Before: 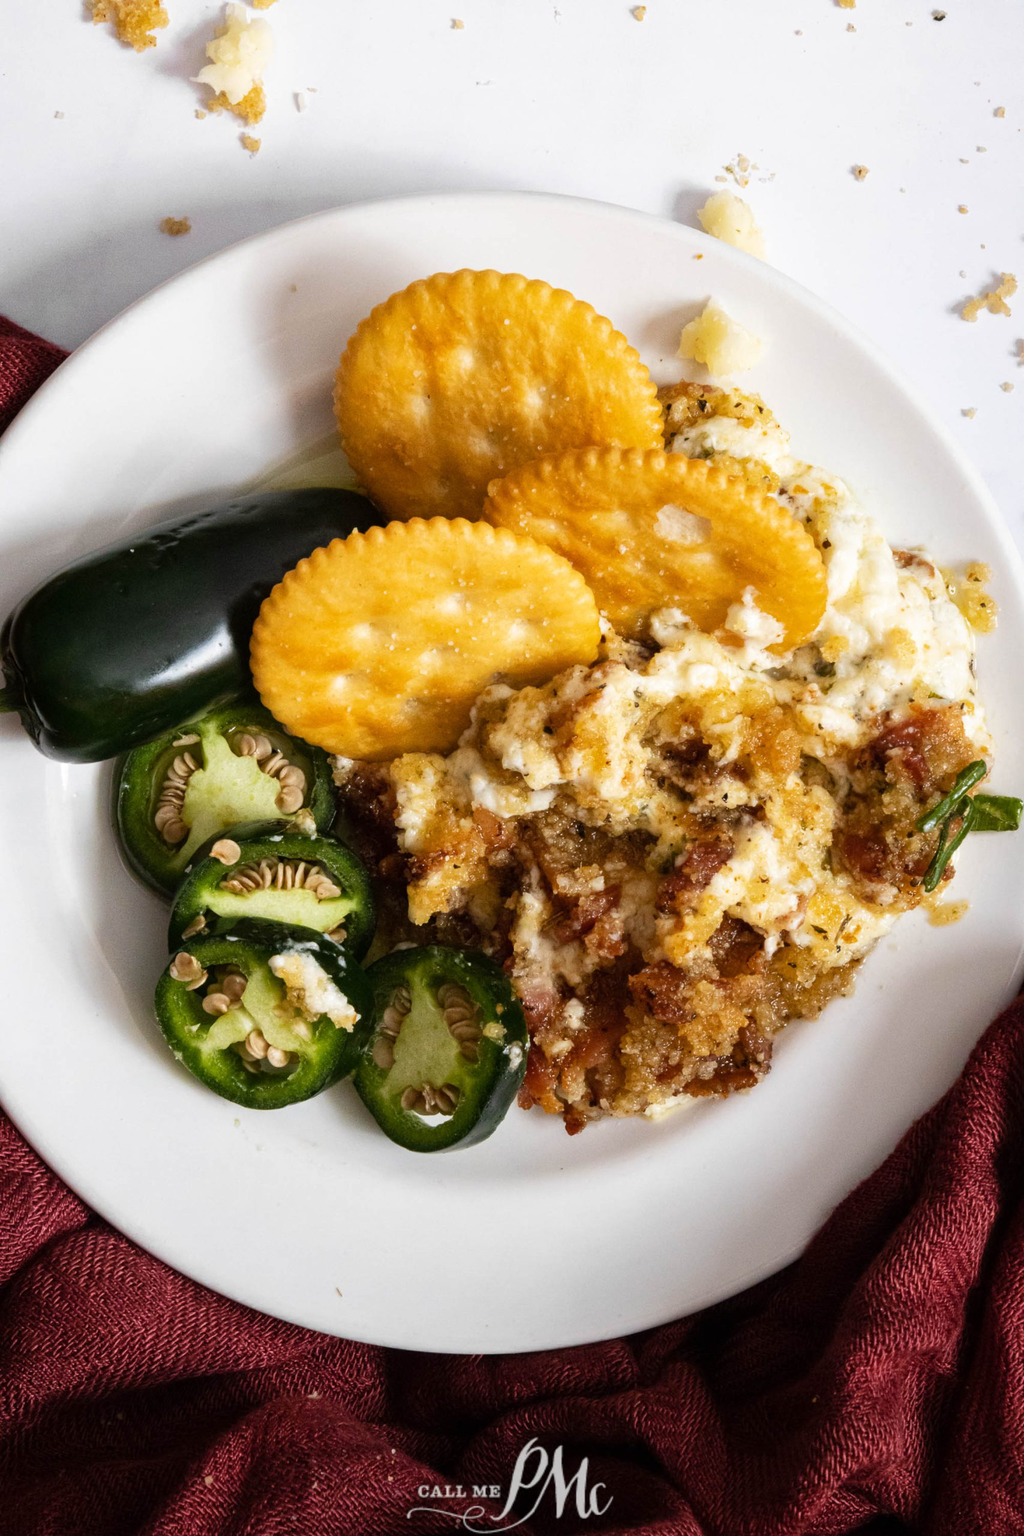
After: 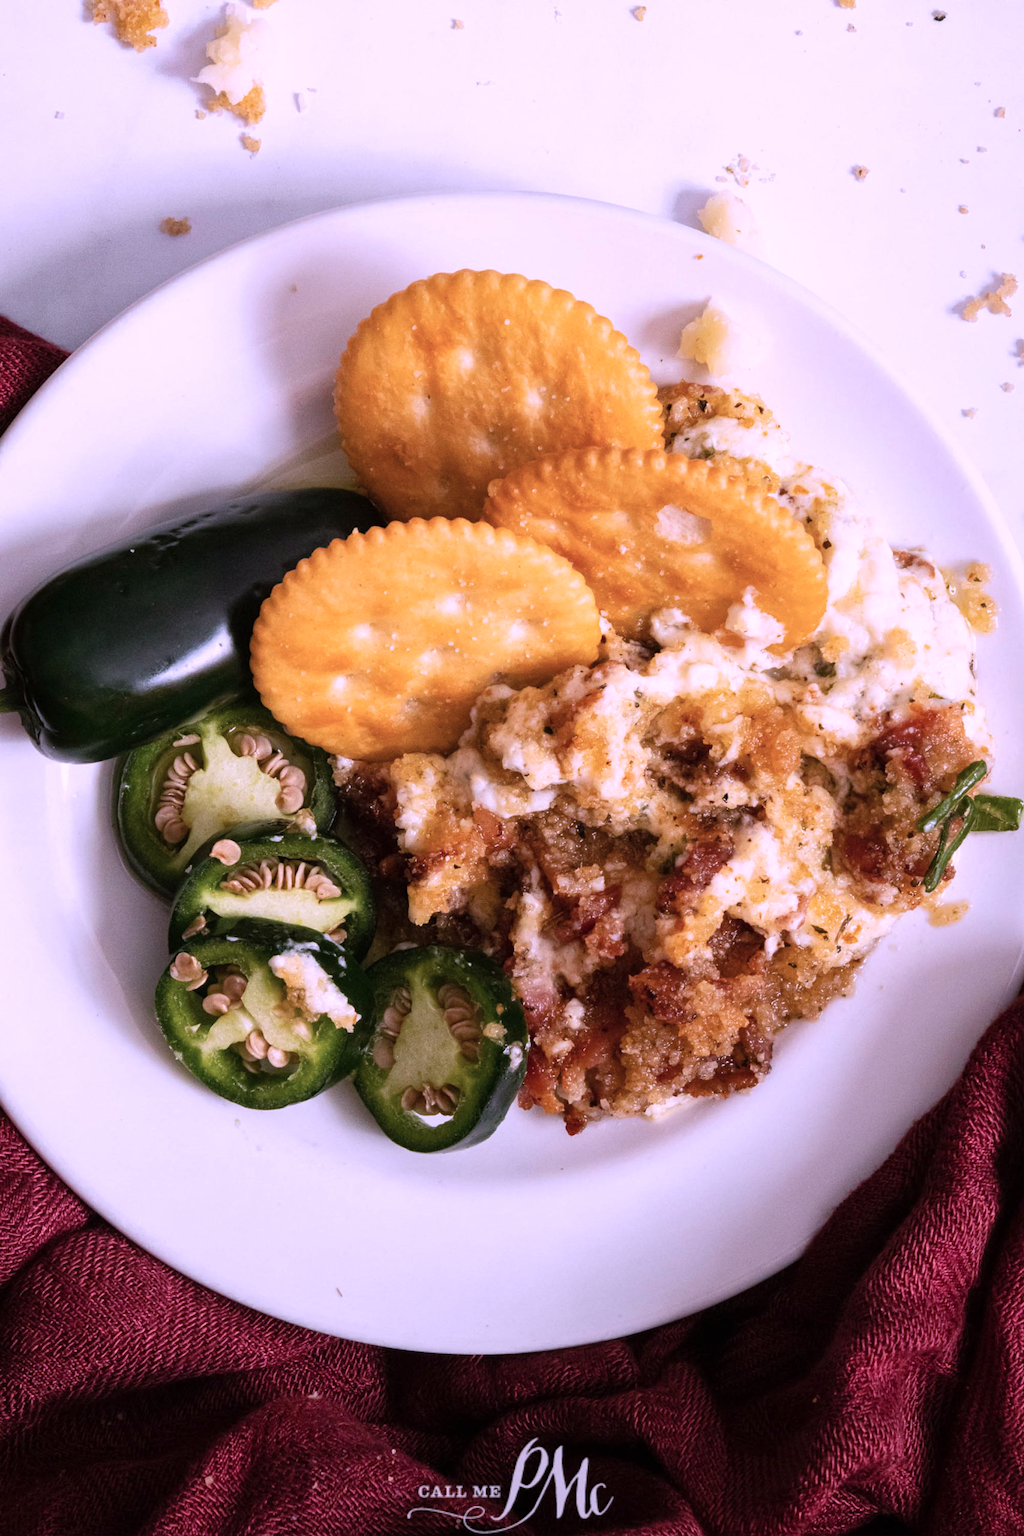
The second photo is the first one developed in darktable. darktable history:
color correction: highlights a* 15.08, highlights b* -25.85
